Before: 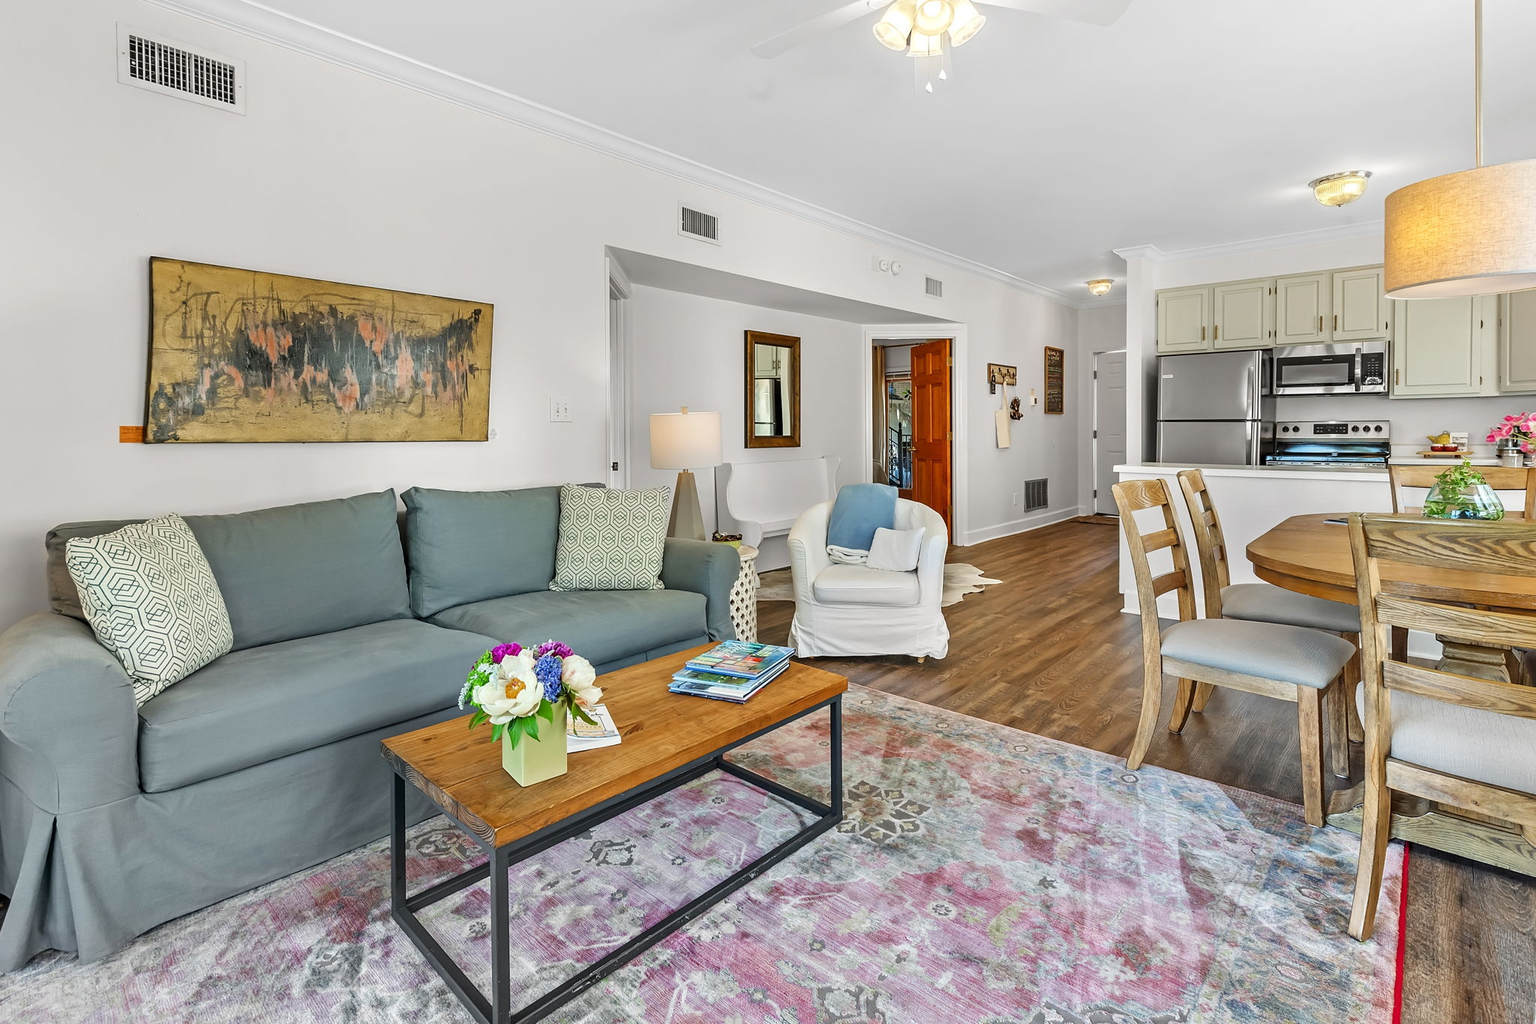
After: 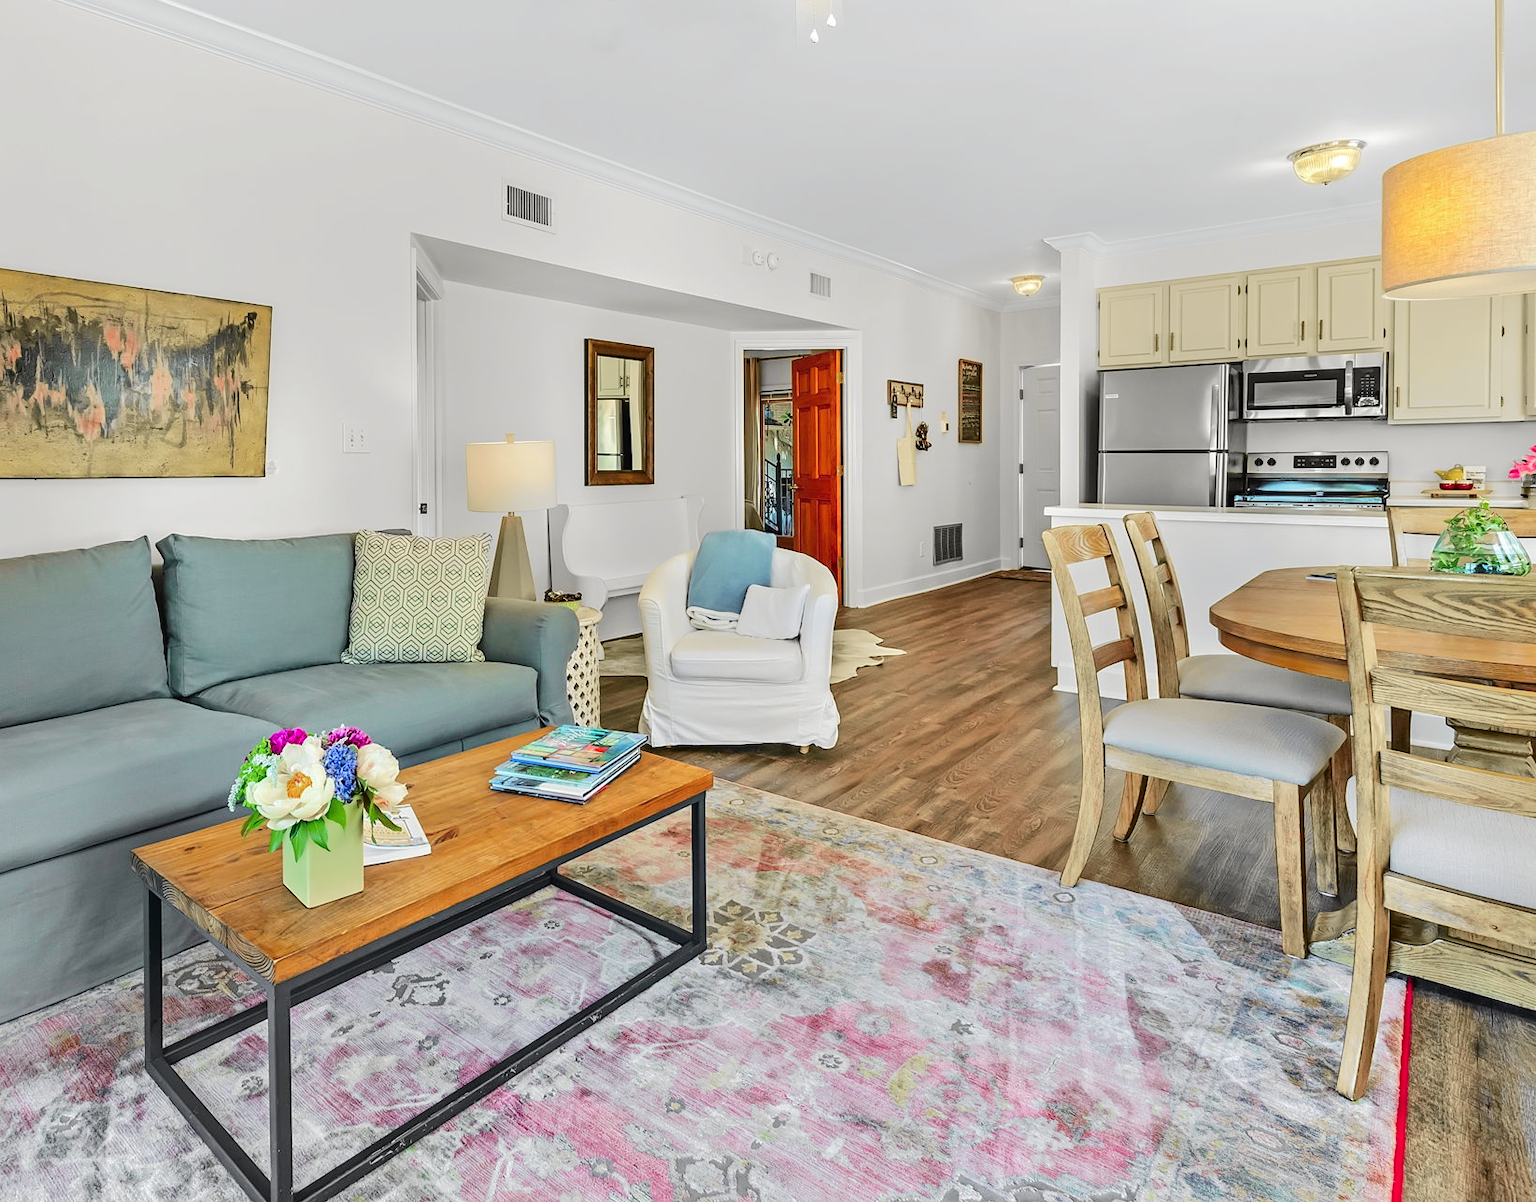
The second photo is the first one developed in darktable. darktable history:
crop and rotate: left 17.959%, top 5.771%, right 1.742%
tone curve: curves: ch0 [(0, 0.023) (0.037, 0.04) (0.131, 0.128) (0.304, 0.331) (0.504, 0.584) (0.616, 0.687) (0.704, 0.764) (0.808, 0.823) (1, 1)]; ch1 [(0, 0) (0.301, 0.3) (0.477, 0.472) (0.493, 0.497) (0.508, 0.501) (0.544, 0.541) (0.563, 0.565) (0.626, 0.66) (0.721, 0.776) (1, 1)]; ch2 [(0, 0) (0.249, 0.216) (0.349, 0.343) (0.424, 0.442) (0.476, 0.483) (0.502, 0.5) (0.517, 0.519) (0.532, 0.553) (0.569, 0.587) (0.634, 0.628) (0.706, 0.729) (0.828, 0.742) (1, 0.9)], color space Lab, independent channels, preserve colors none
